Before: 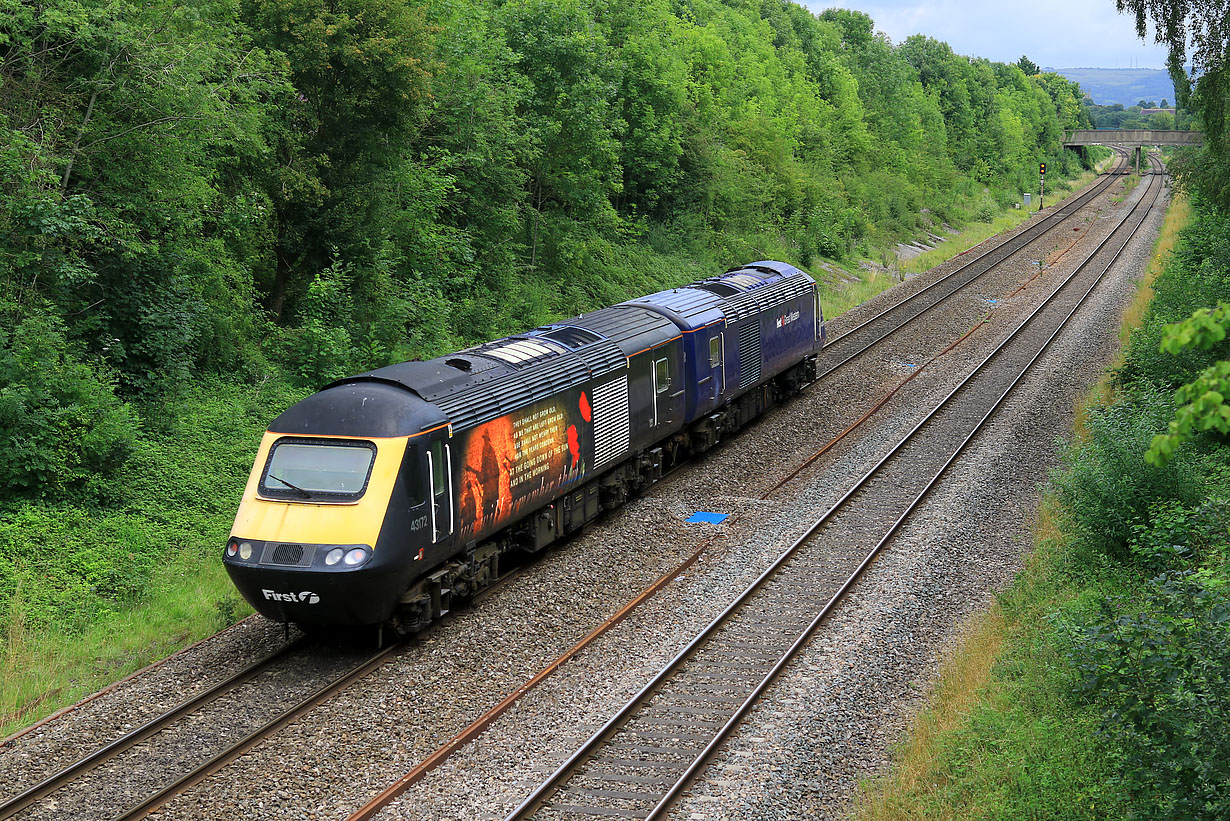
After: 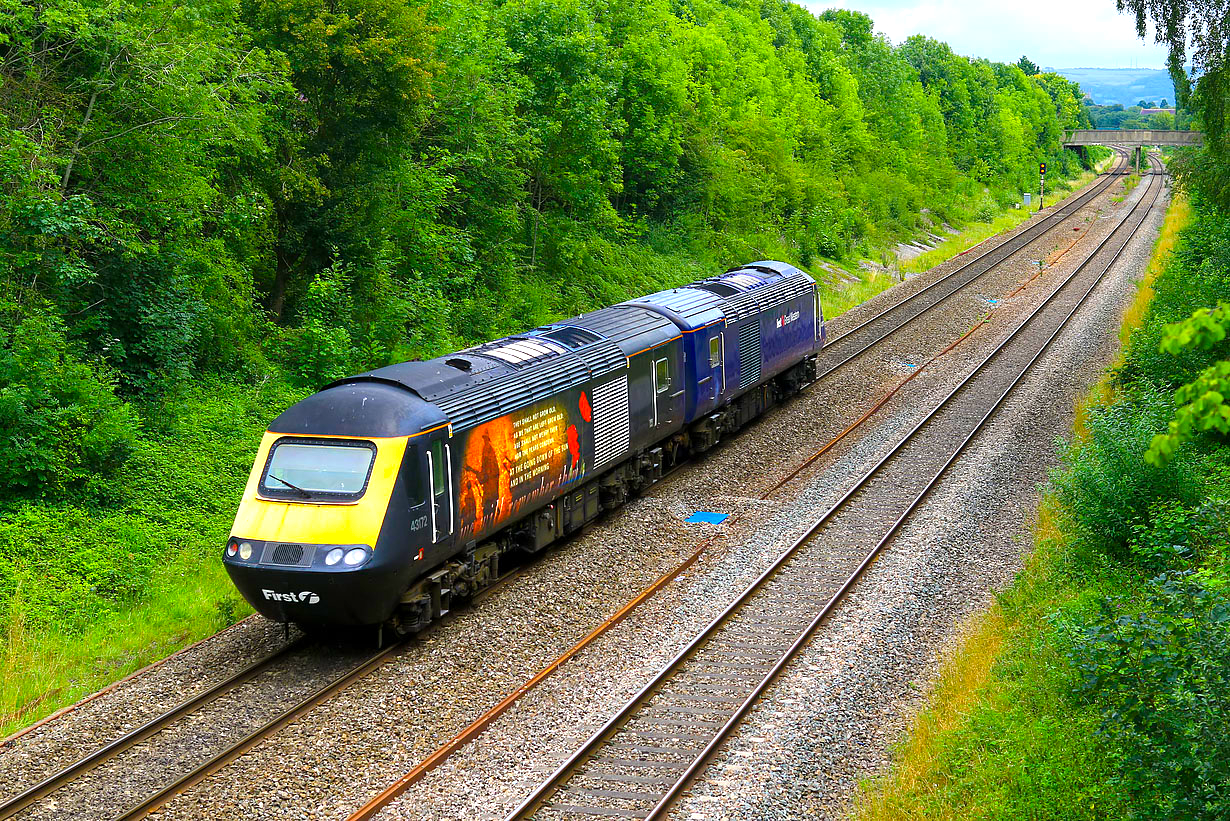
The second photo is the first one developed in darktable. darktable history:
color balance rgb: global offset › hue 170.84°, linear chroma grading › shadows -8.224%, linear chroma grading › global chroma 9.985%, perceptual saturation grading › global saturation 20%, perceptual saturation grading › highlights -25.515%, perceptual saturation grading › shadows 25.414%, perceptual brilliance grading › global brilliance 18.464%, global vibrance 44.586%
